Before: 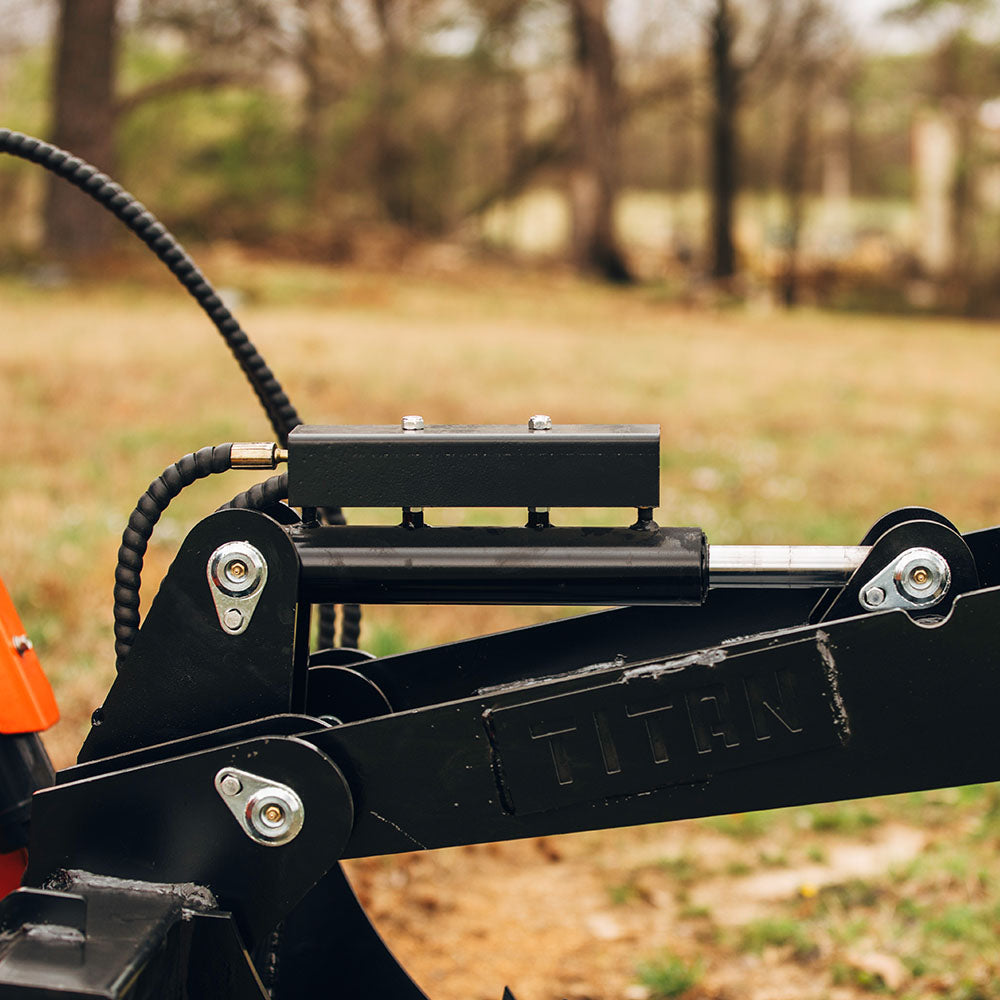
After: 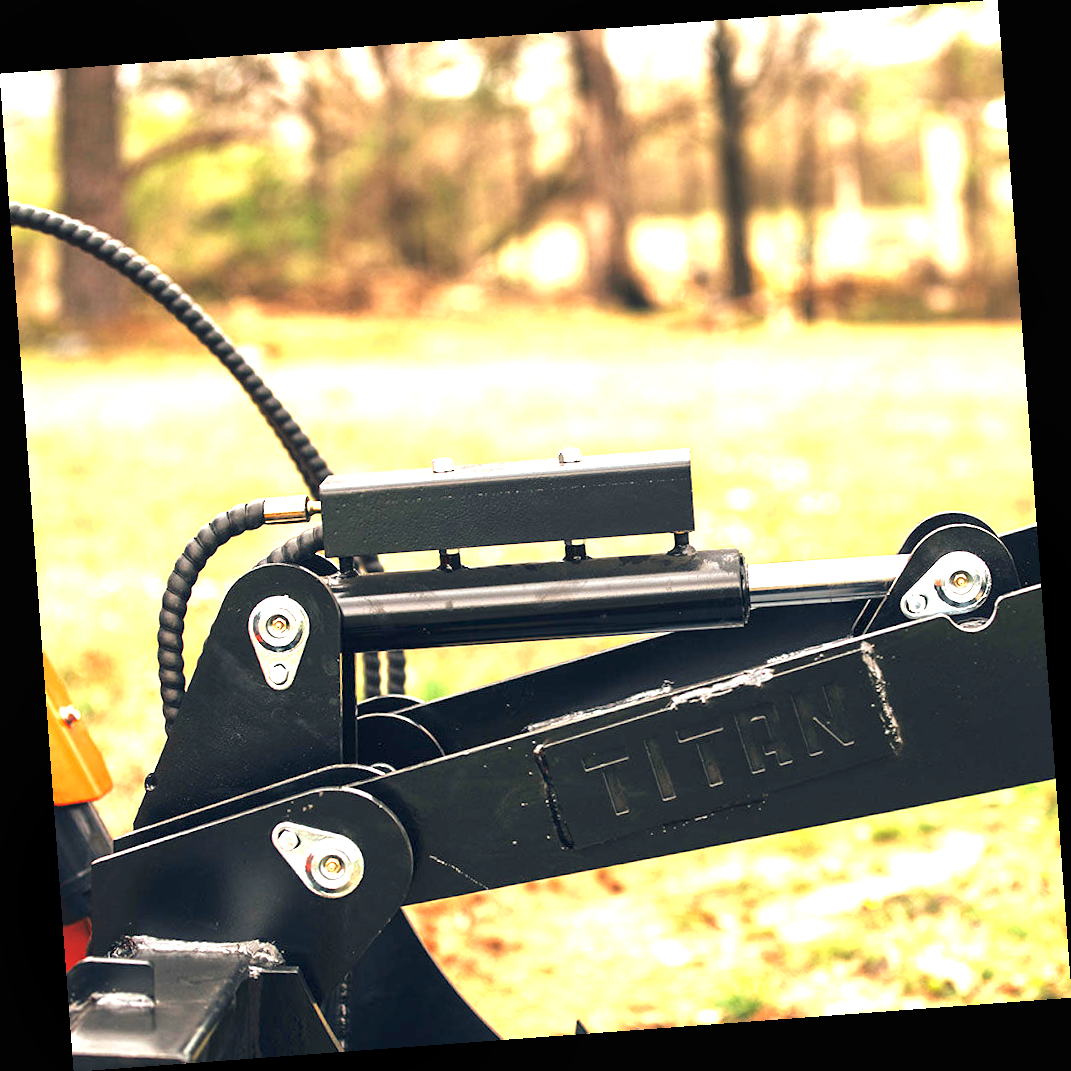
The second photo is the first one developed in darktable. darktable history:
local contrast: mode bilateral grid, contrast 20, coarseness 50, detail 120%, midtone range 0.2
exposure: black level correction 0, exposure 1.741 EV, compensate exposure bias true, compensate highlight preservation false
rotate and perspective: rotation -4.25°, automatic cropping off
